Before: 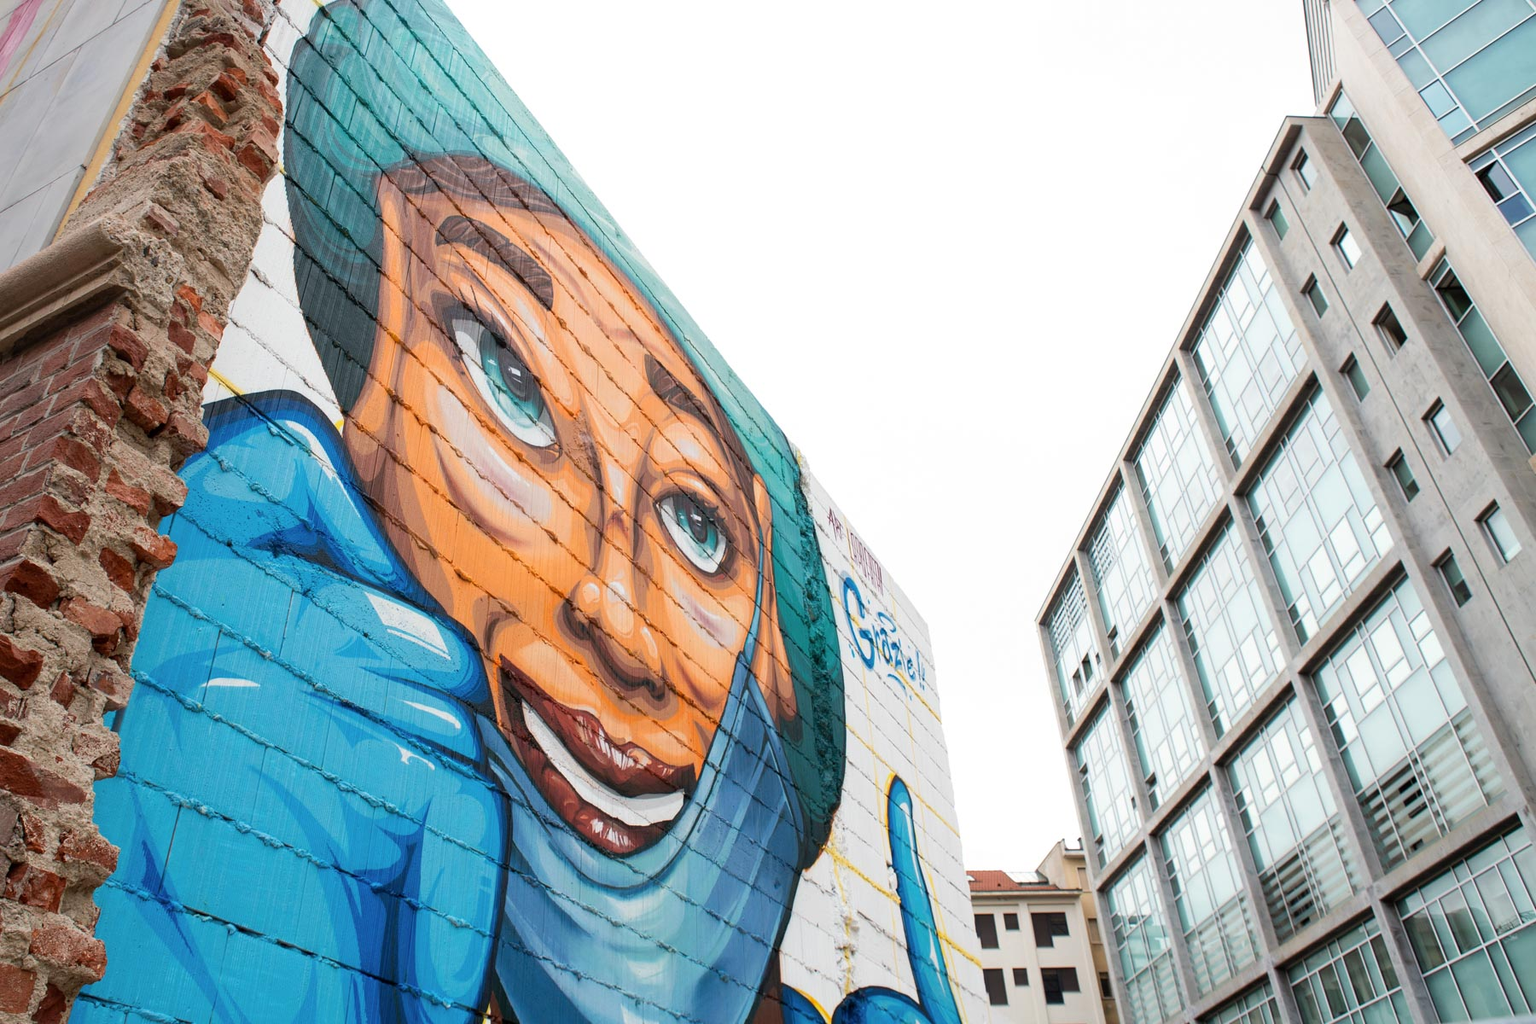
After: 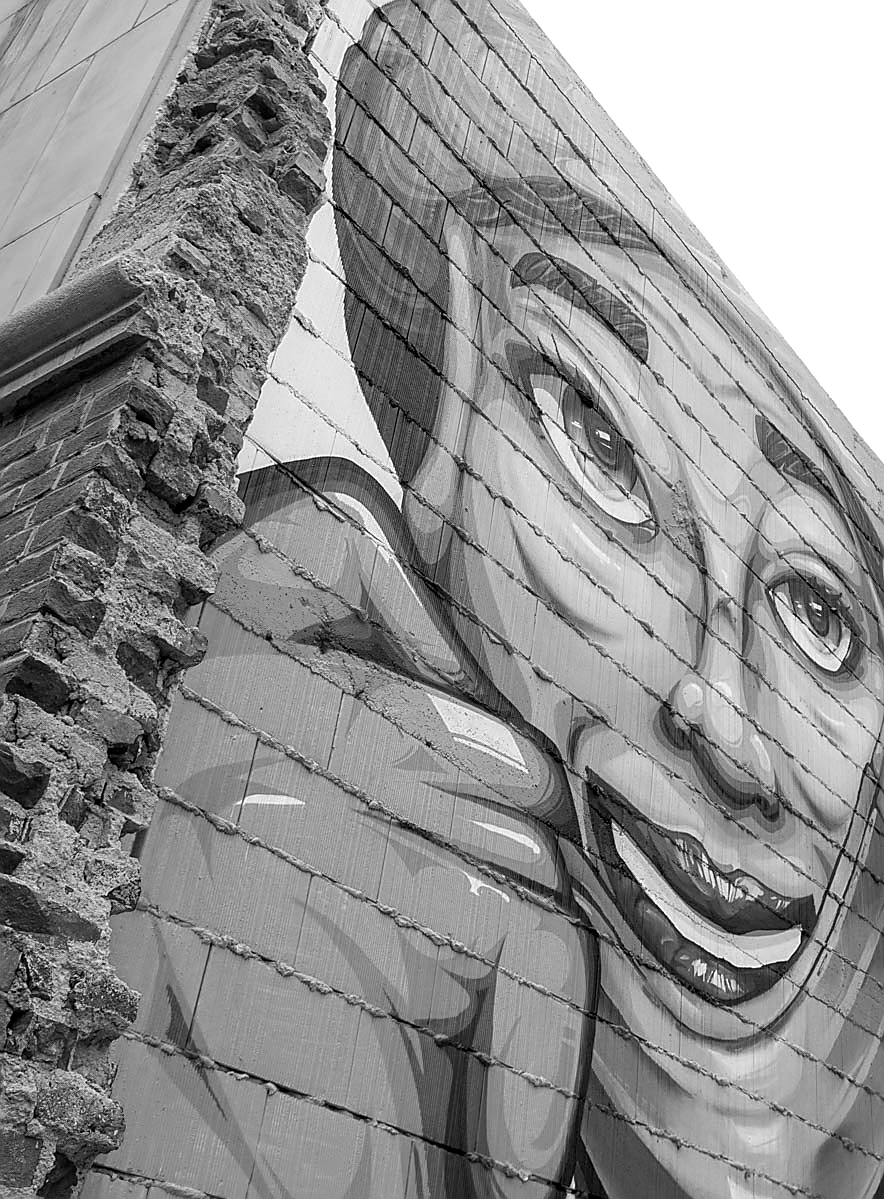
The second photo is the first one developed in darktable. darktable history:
sharpen: radius 1.4, amount 1.25, threshold 0.7
velvia: on, module defaults
local contrast: on, module defaults
monochrome: on, module defaults
white balance: red 1.004, blue 1.024
crop and rotate: left 0%, top 0%, right 50.845%
